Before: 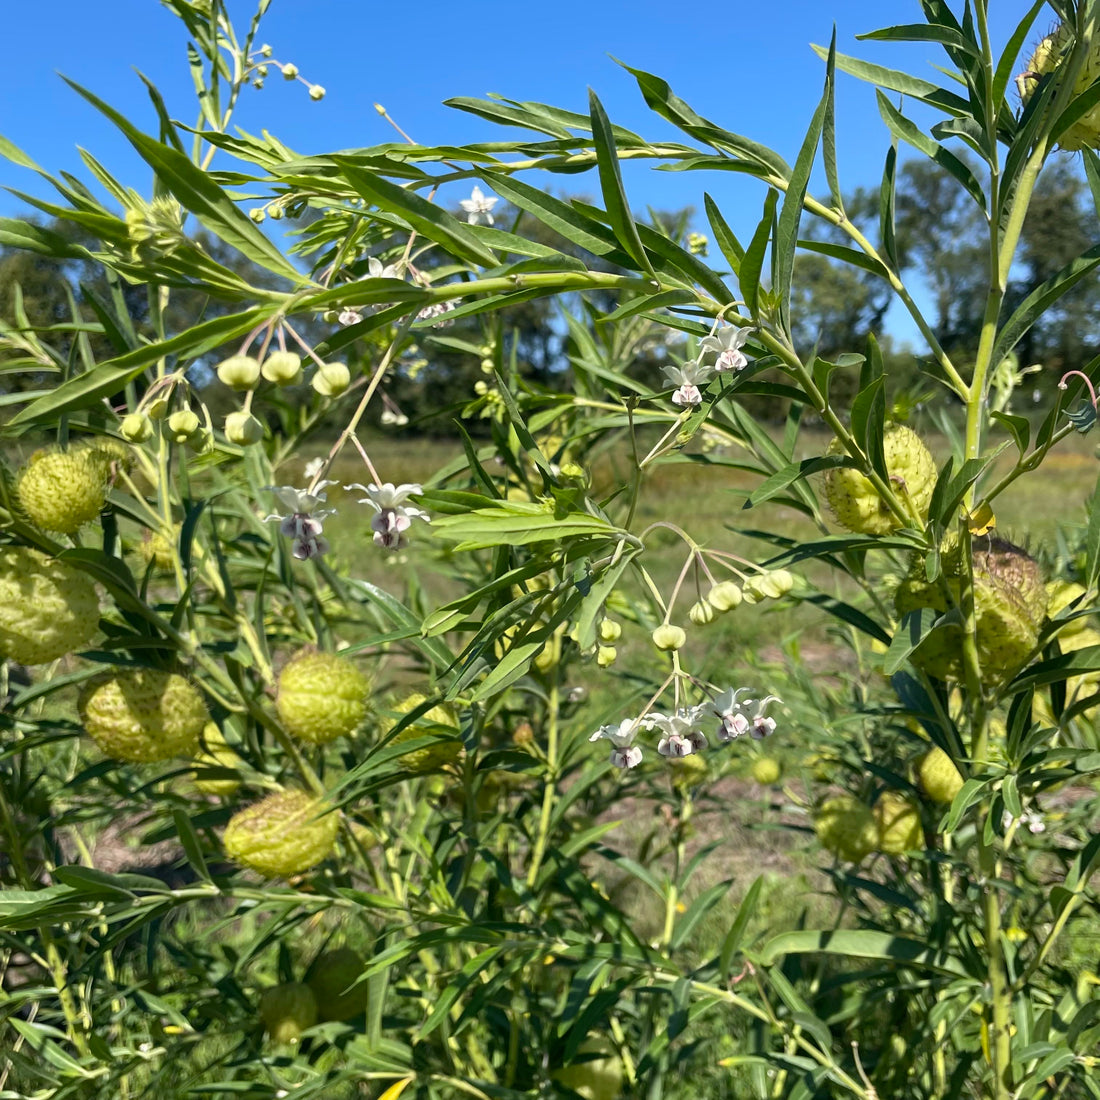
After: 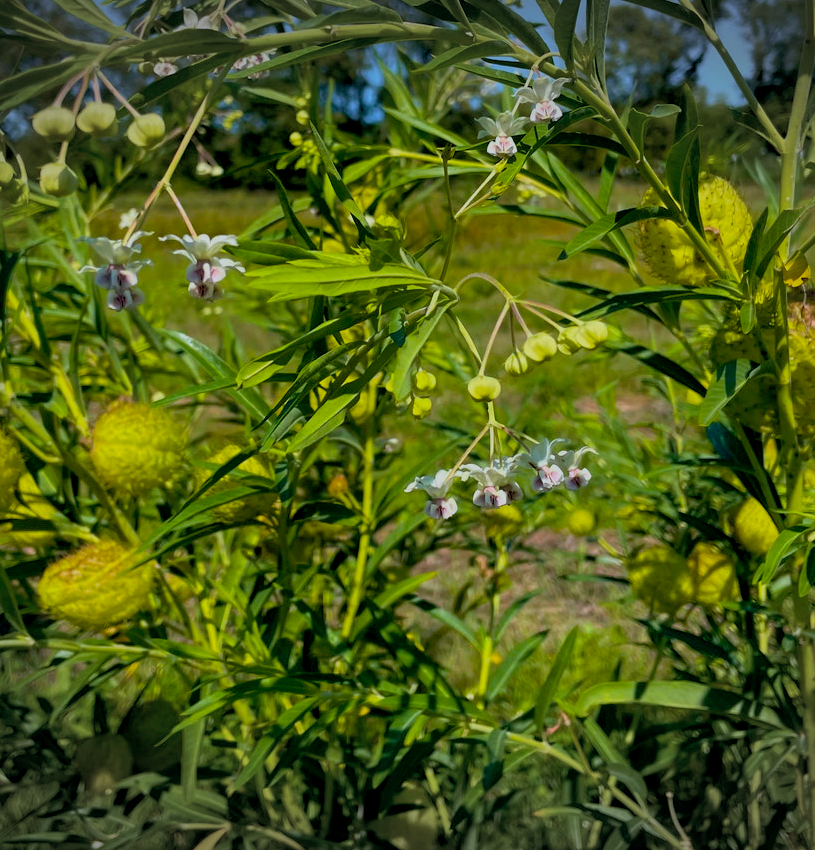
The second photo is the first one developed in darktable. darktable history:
crop: left 16.826%, top 22.714%, right 9.054%
velvia: strength 21.54%
color balance rgb: perceptual saturation grading › global saturation 74.186%, perceptual saturation grading › shadows -30.565%, global vibrance 10.87%
vignetting: fall-off start 100.85%, width/height ratio 1.324
exposure: black level correction 0.011, exposure -0.474 EV, compensate highlight preservation false
shadows and highlights: on, module defaults
color correction: highlights a* -0.718, highlights b* -9.56
